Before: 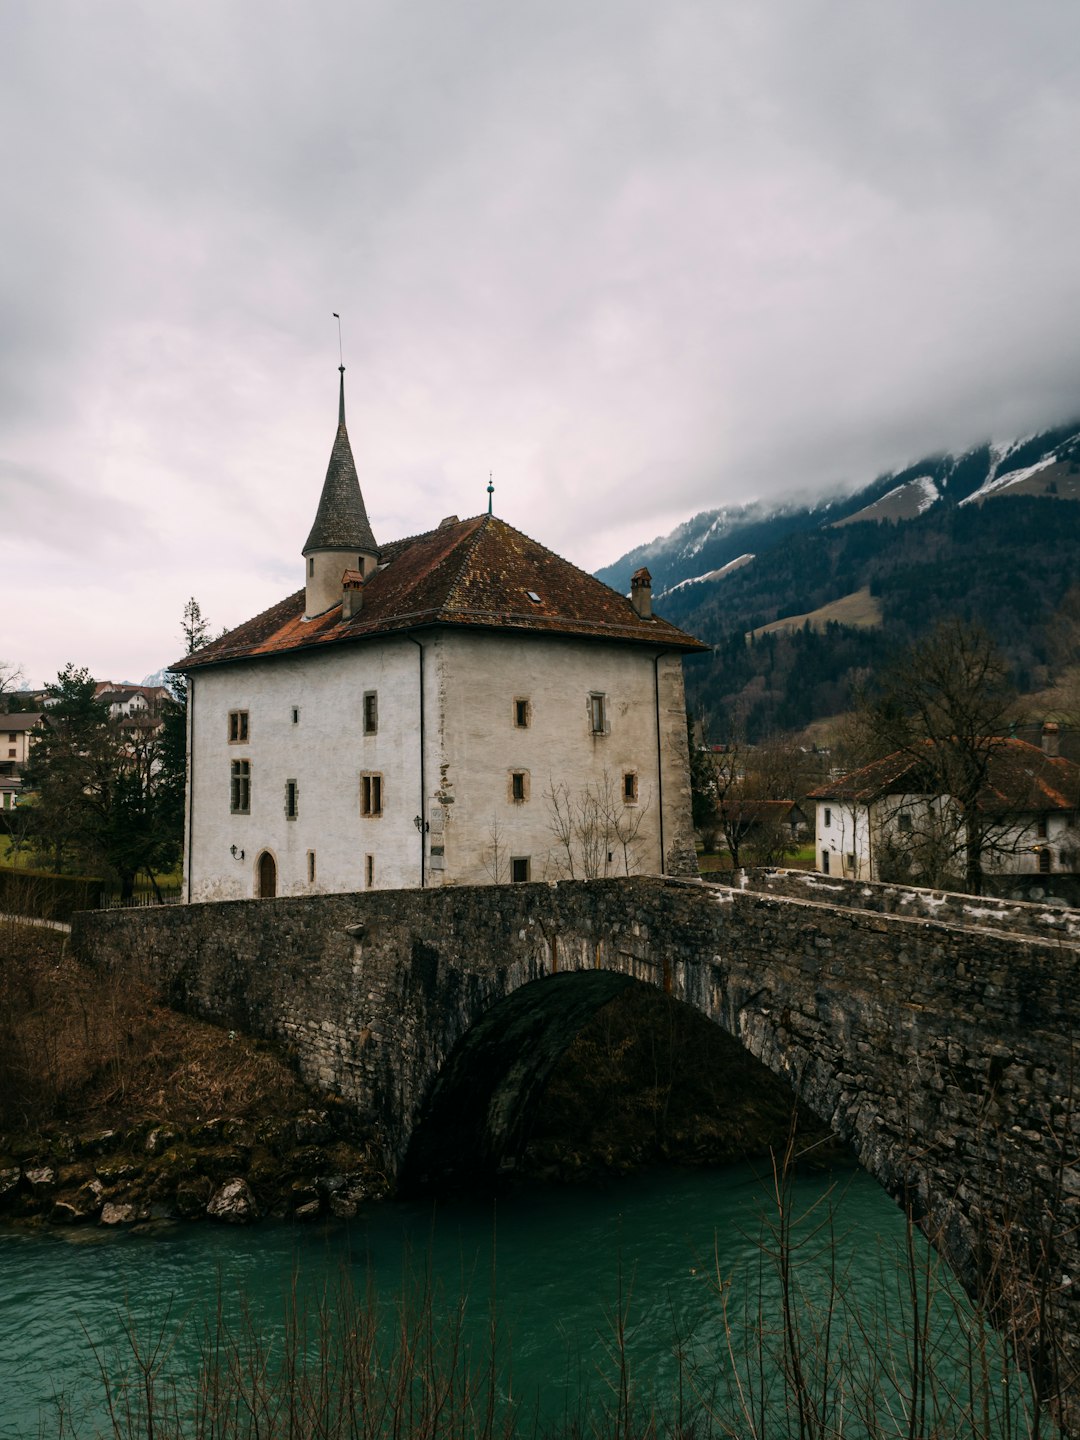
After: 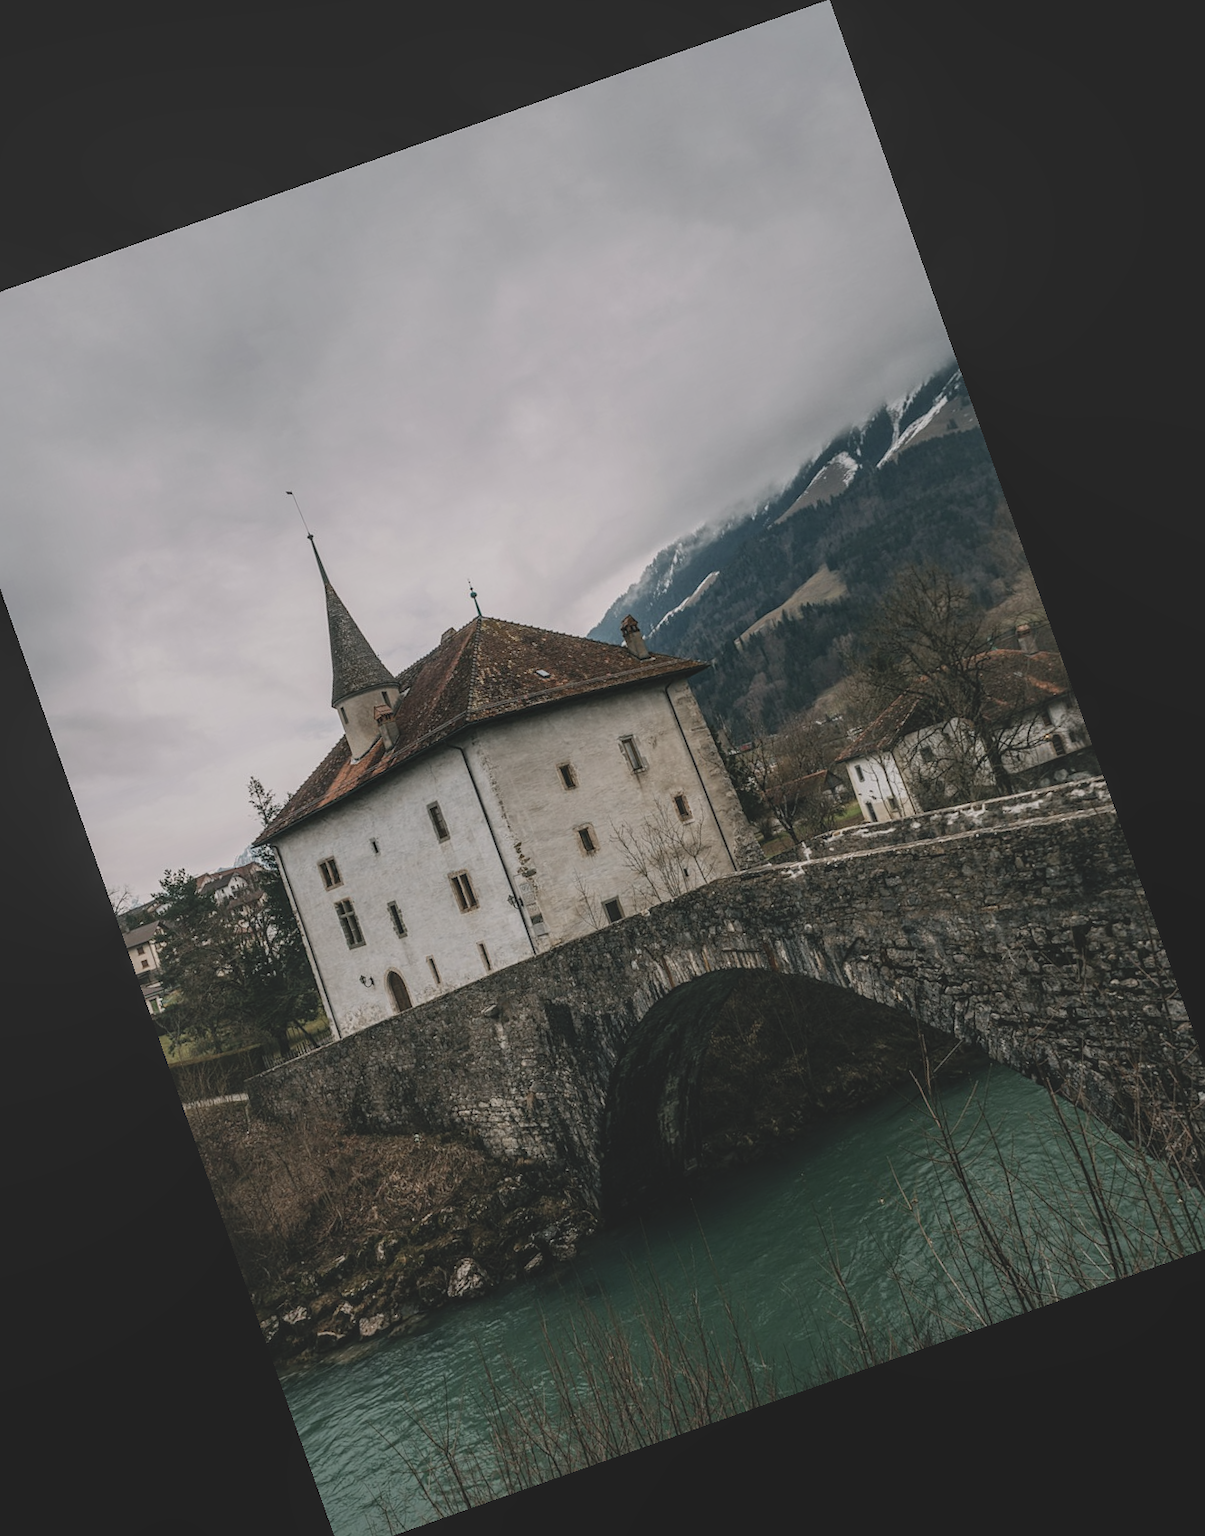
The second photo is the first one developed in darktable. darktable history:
contrast brightness saturation: contrast -0.26, saturation -0.43
crop and rotate: angle 19.43°, left 6.812%, right 4.125%, bottom 1.087%
local contrast: highlights 0%, shadows 0%, detail 133%
contrast equalizer: y [[0.5 ×6], [0.5 ×6], [0.5, 0.5, 0.501, 0.545, 0.707, 0.863], [0 ×6], [0 ×6]]
sharpen: radius 1.272, amount 0.305, threshold 0
